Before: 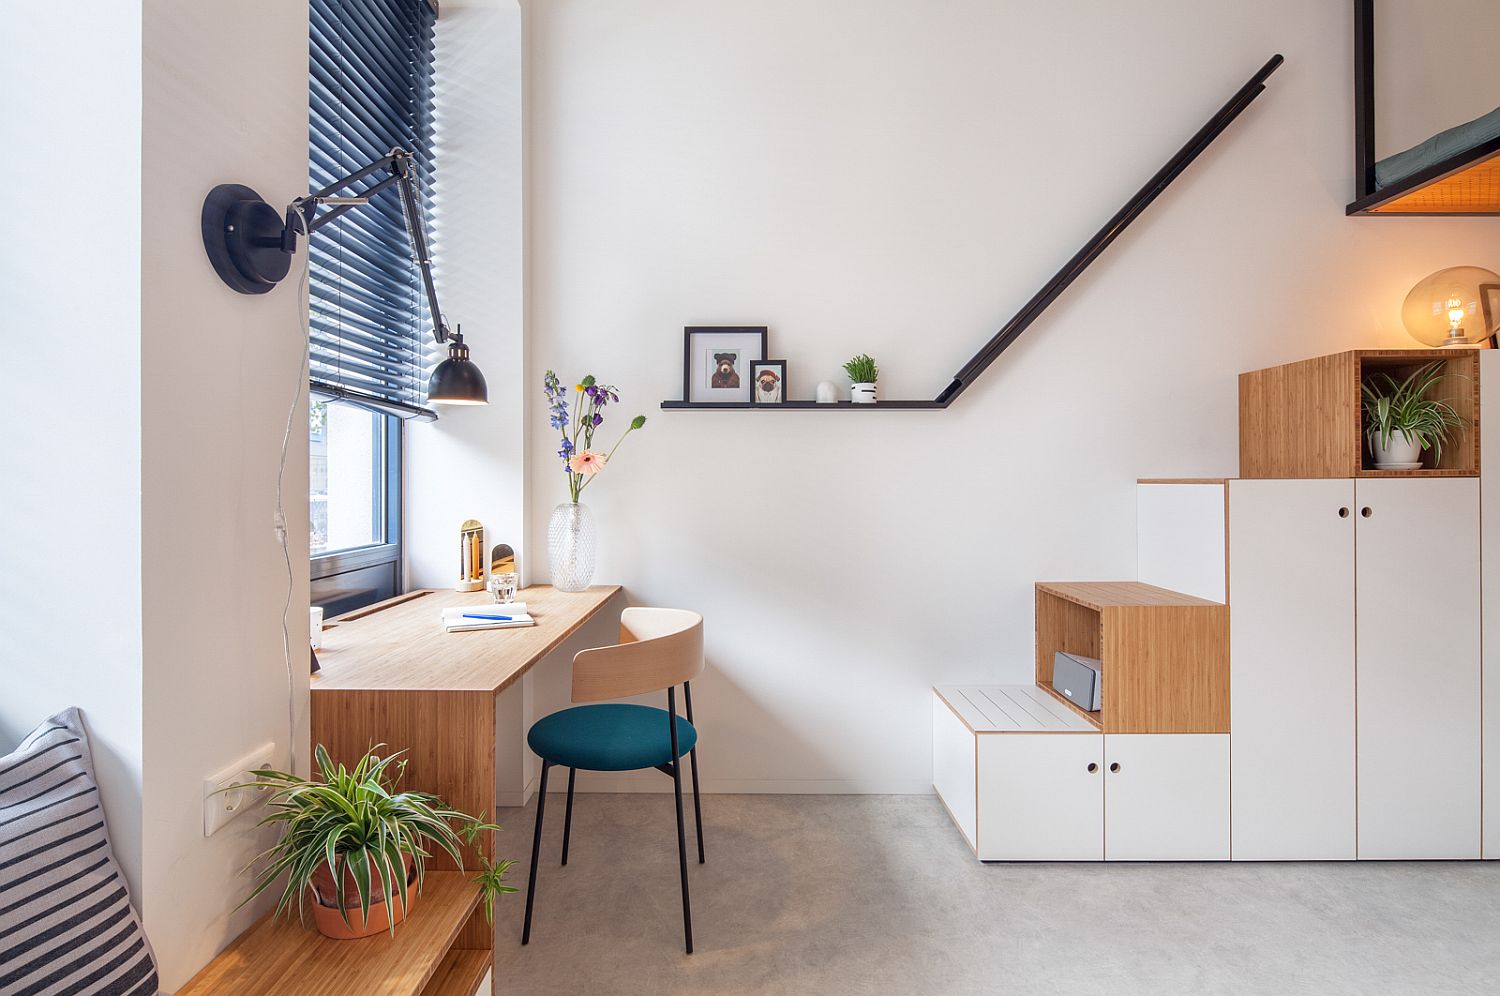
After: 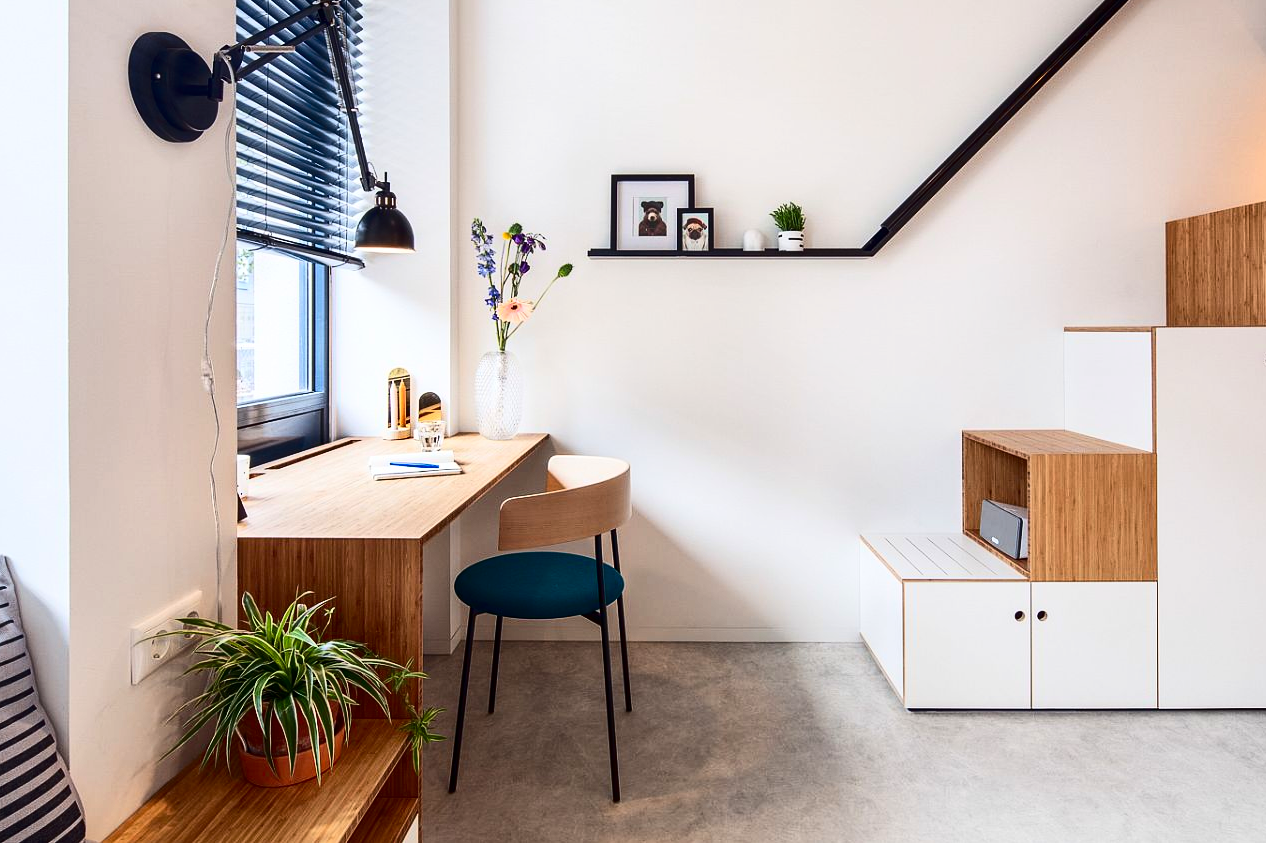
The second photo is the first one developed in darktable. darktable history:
contrast brightness saturation: contrast 0.322, brightness -0.08, saturation 0.168
base curve: curves: ch0 [(0, 0) (0.303, 0.277) (1, 1)], preserve colors none
crop and rotate: left 4.883%, top 15.322%, right 10.684%
